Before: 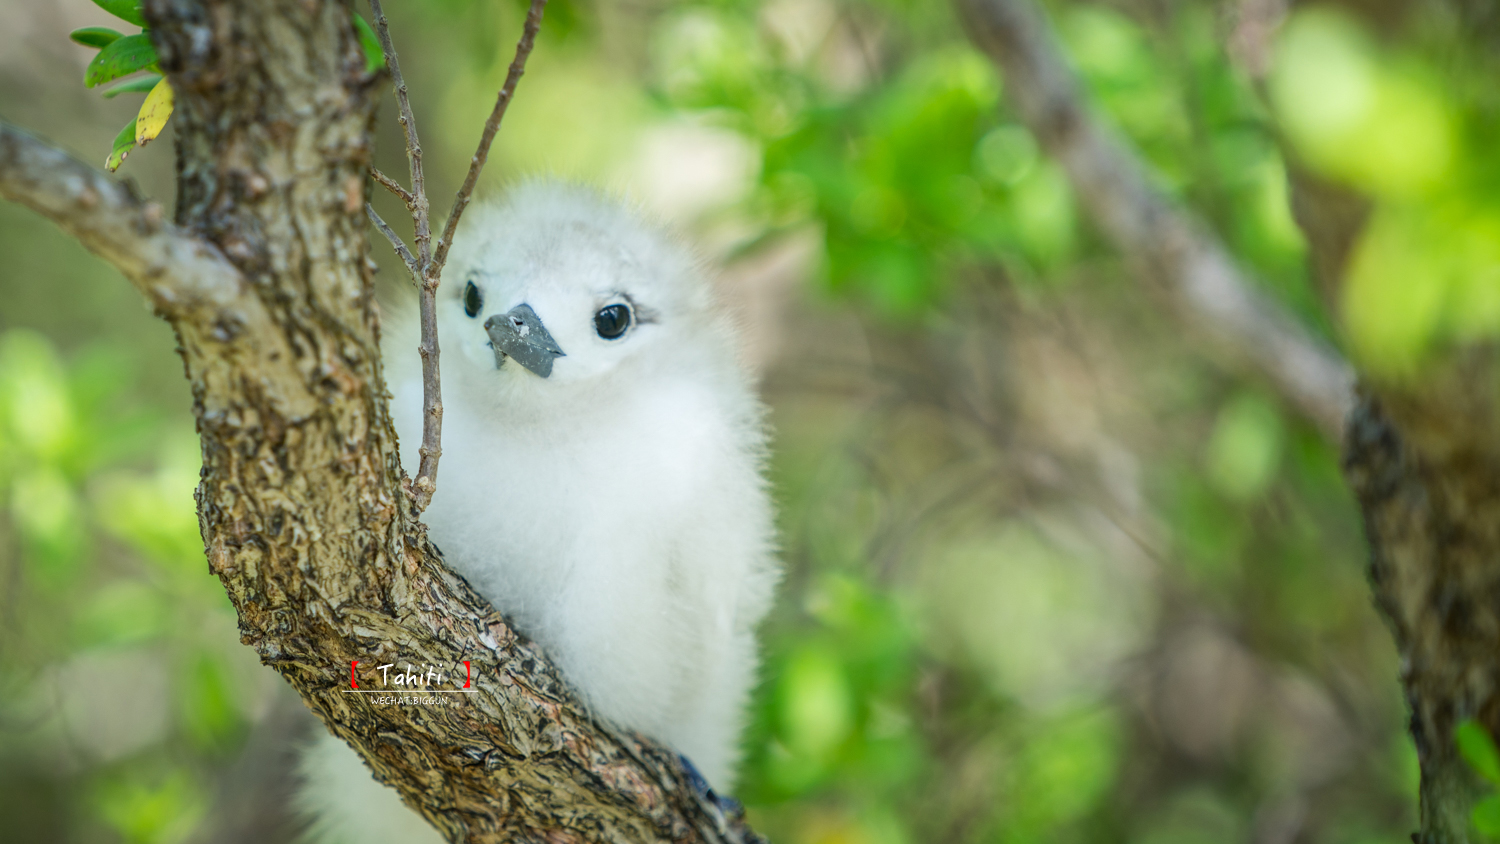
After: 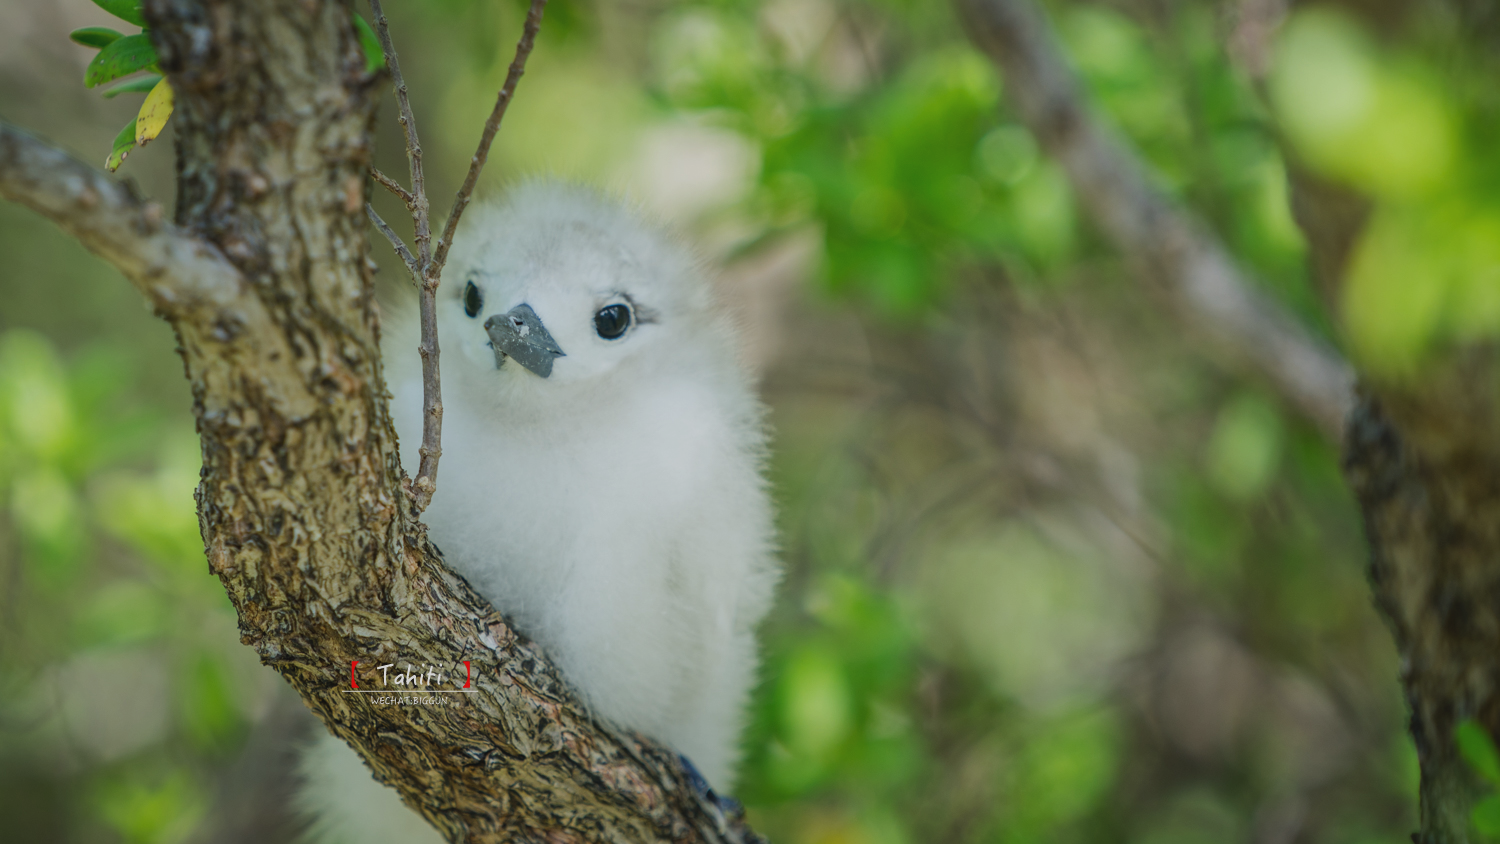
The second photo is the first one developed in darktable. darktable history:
exposure: black level correction -0.007, exposure 0.072 EV, compensate exposure bias true, compensate highlight preservation false
